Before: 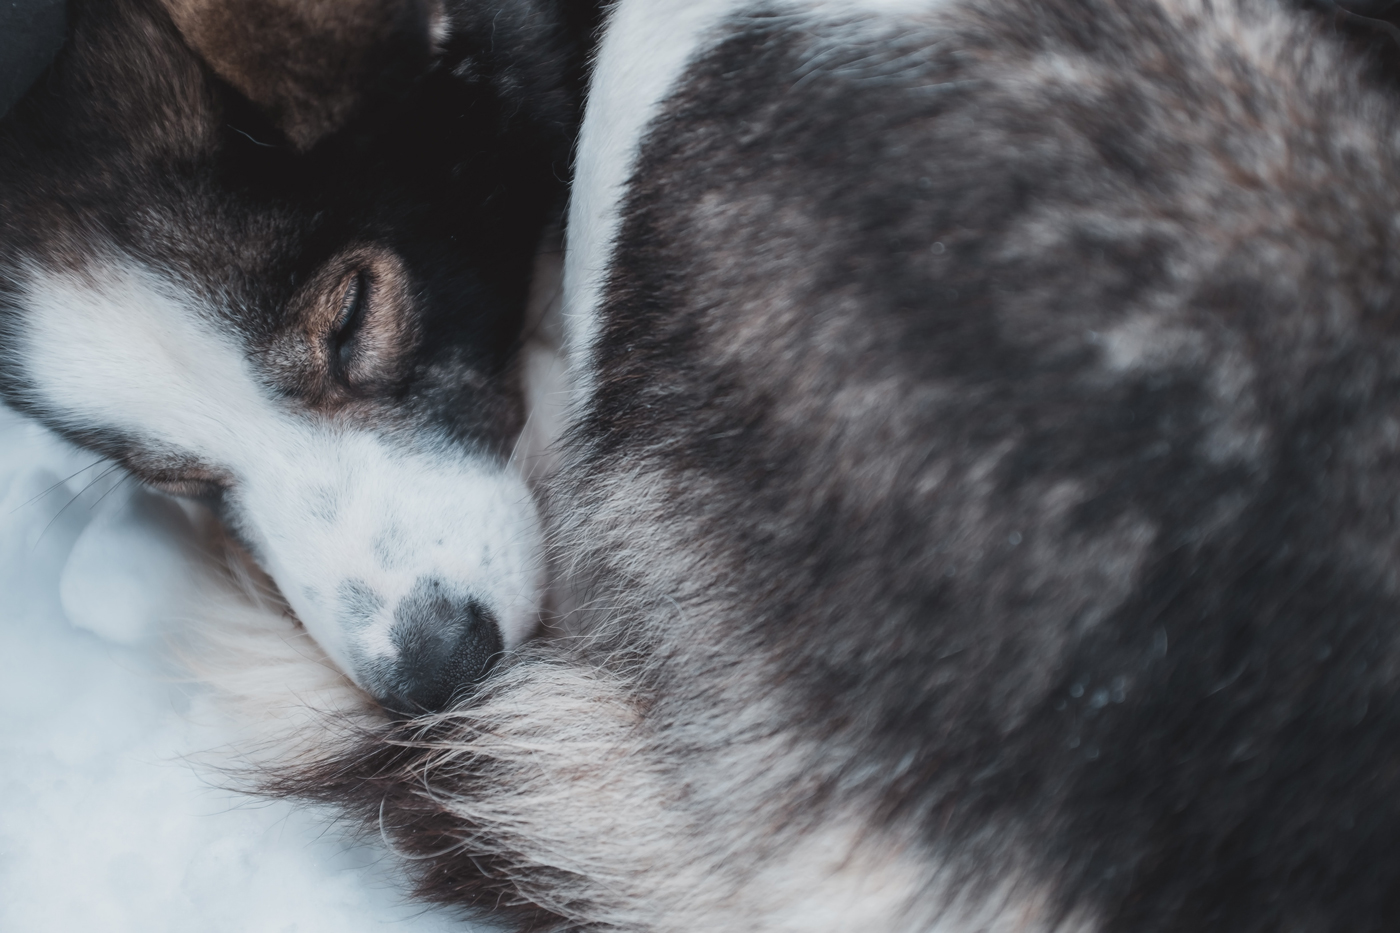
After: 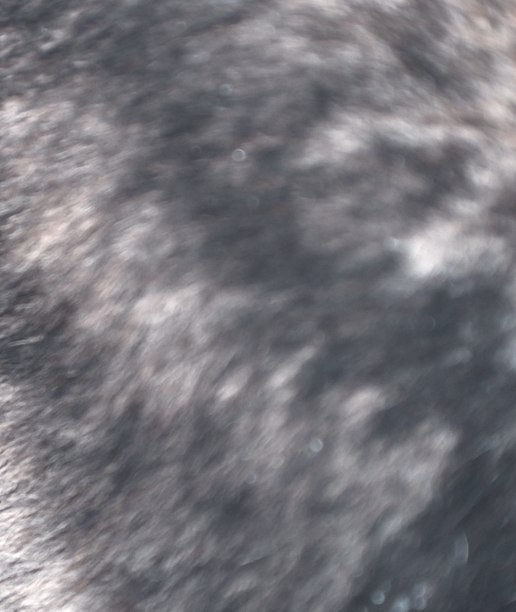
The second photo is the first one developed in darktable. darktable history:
crop and rotate: left 49.936%, top 10.094%, right 13.136%, bottom 24.256%
exposure: black level correction 0, exposure 1.45 EV, compensate exposure bias true, compensate highlight preservation false
color correction: highlights a* 2.75, highlights b* 5, shadows a* -2.04, shadows b* -4.84, saturation 0.8
